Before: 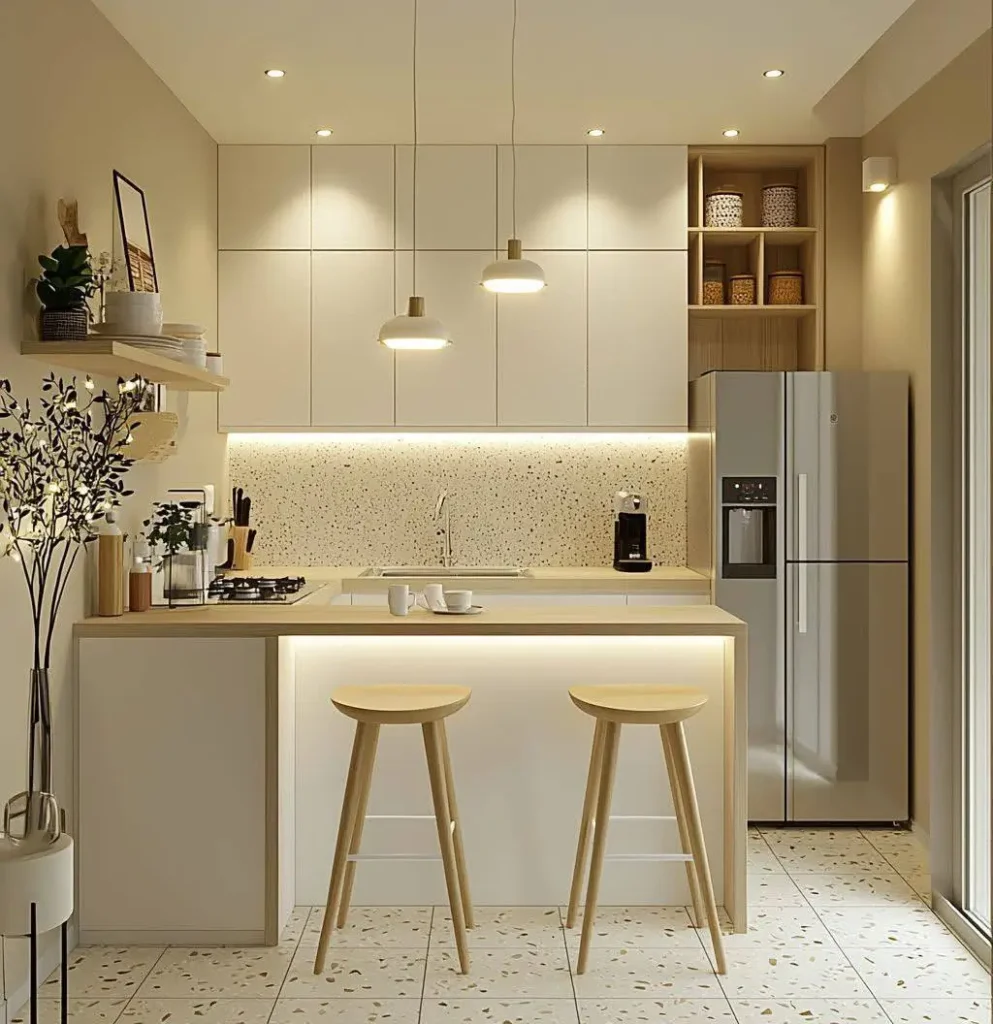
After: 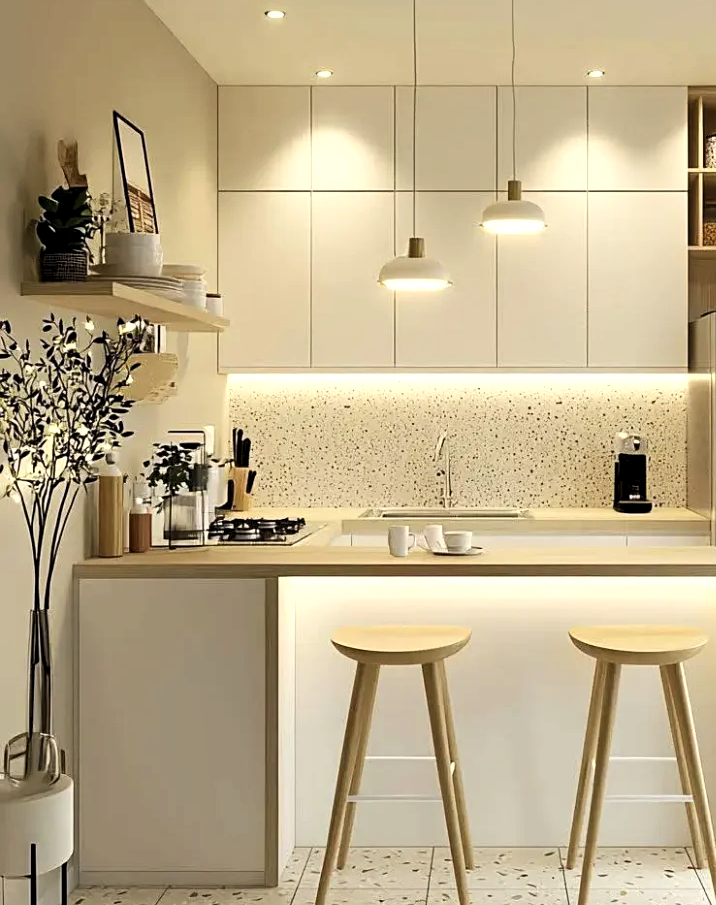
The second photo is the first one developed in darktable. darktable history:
shadows and highlights: shadows 76.47, highlights -23.47, soften with gaussian
tone equalizer: smoothing diameter 24.98%, edges refinement/feathering 8.22, preserve details guided filter
crop: top 5.808%, right 27.876%, bottom 5.796%
levels: levels [0.062, 0.494, 0.925]
contrast brightness saturation: contrast 0.153, brightness 0.049
